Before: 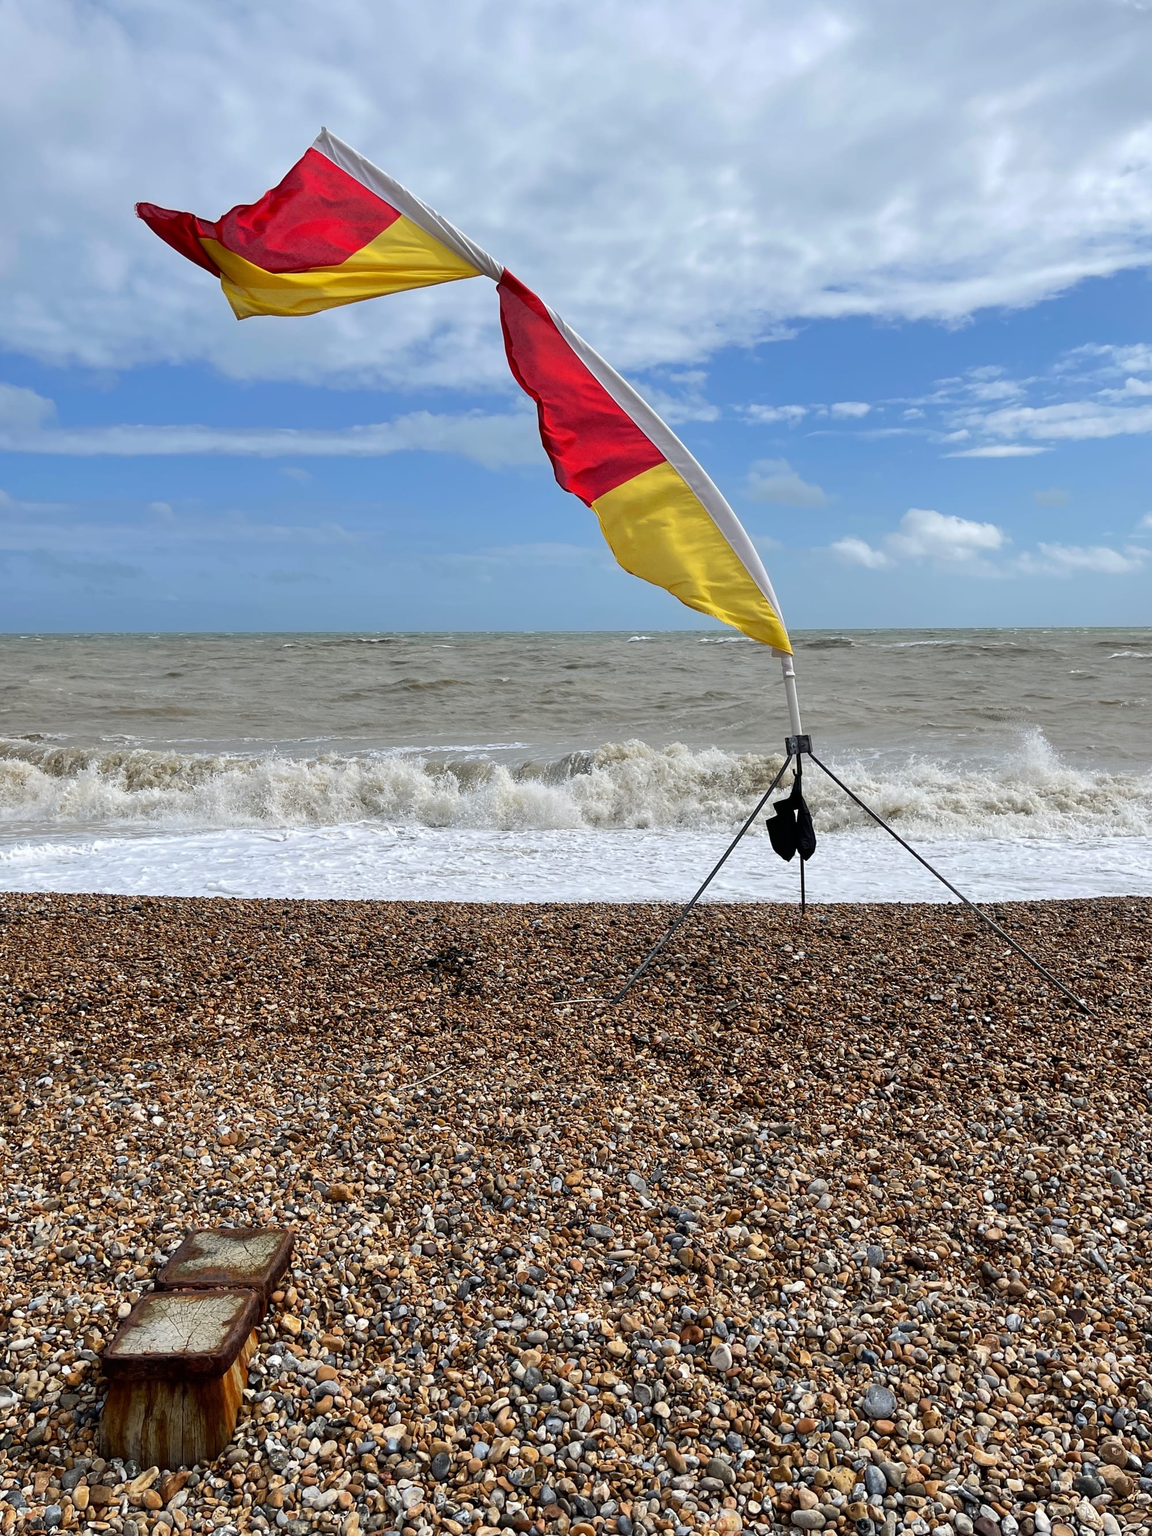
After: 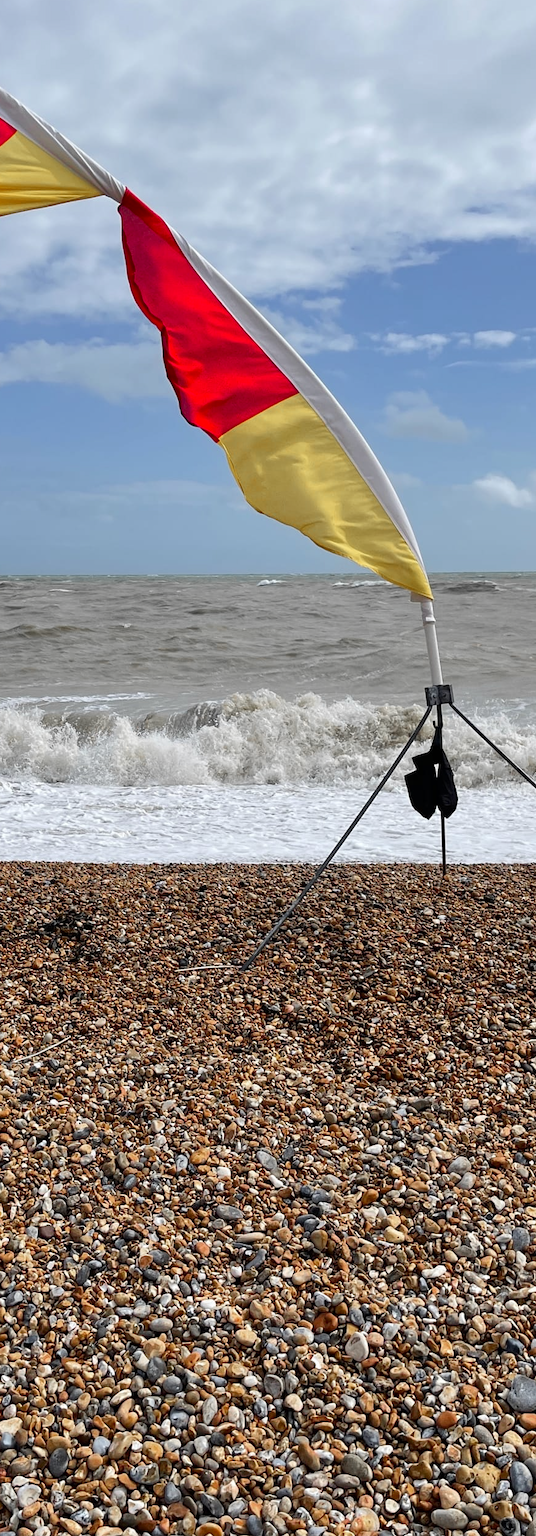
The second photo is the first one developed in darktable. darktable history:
color zones: curves: ch1 [(0, 0.679) (0.143, 0.647) (0.286, 0.261) (0.378, -0.011) (0.571, 0.396) (0.714, 0.399) (0.857, 0.406) (1, 0.679)]
crop: left 33.511%, top 5.978%, right 22.713%
